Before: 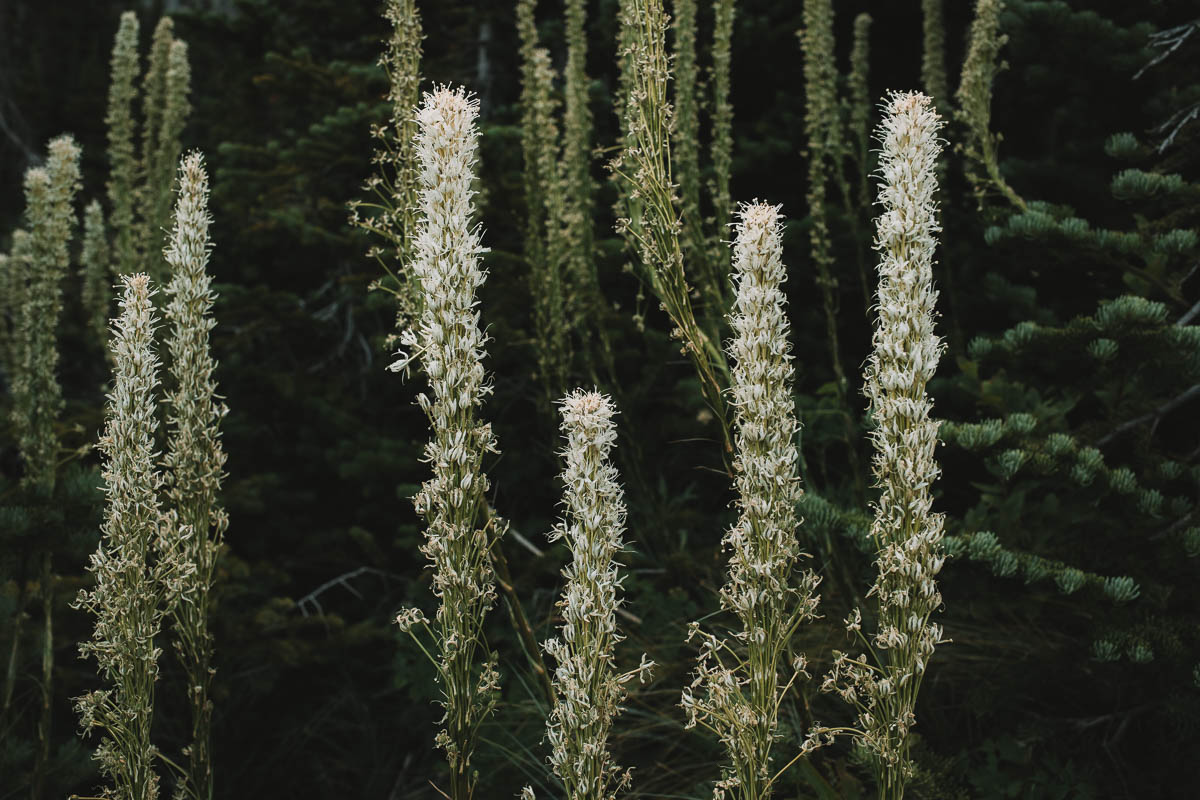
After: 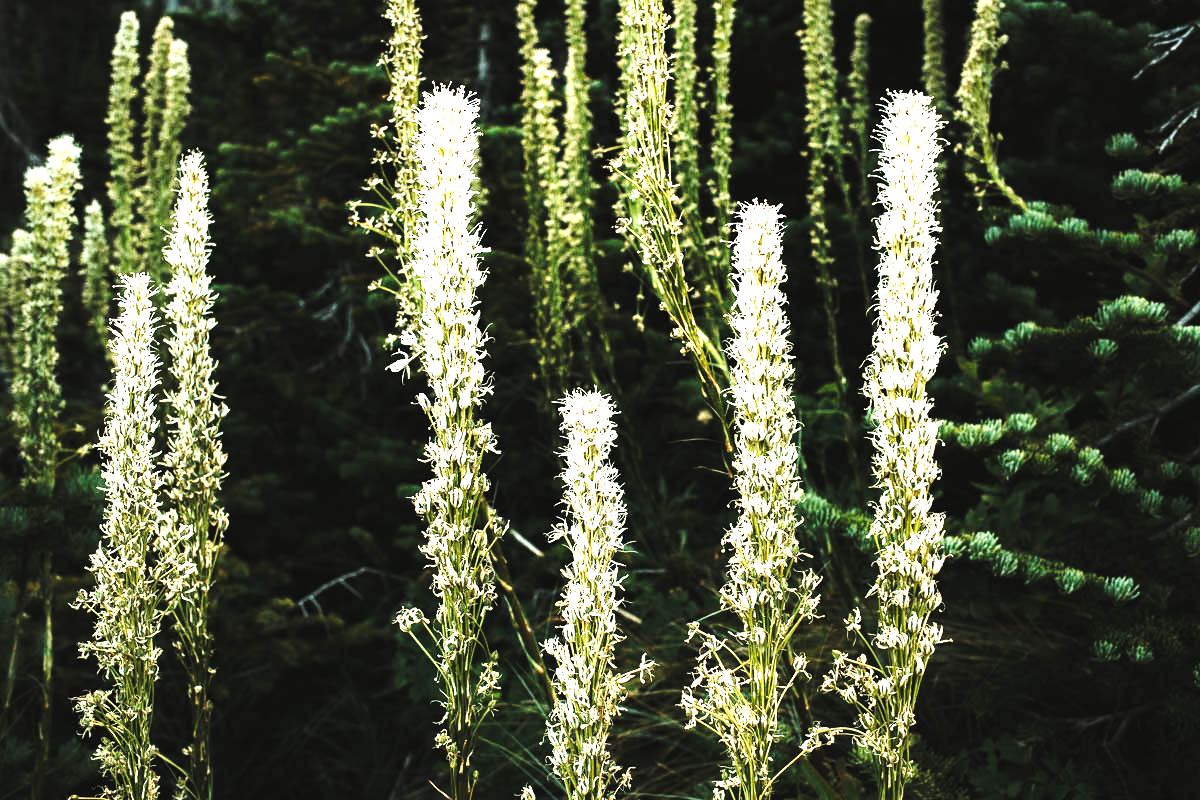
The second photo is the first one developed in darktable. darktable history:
base curve: curves: ch0 [(0, 0) (0.032, 0.037) (0.105, 0.228) (0.435, 0.76) (0.856, 0.983) (1, 1)], preserve colors none
levels: levels [0.012, 0.367, 0.697]
